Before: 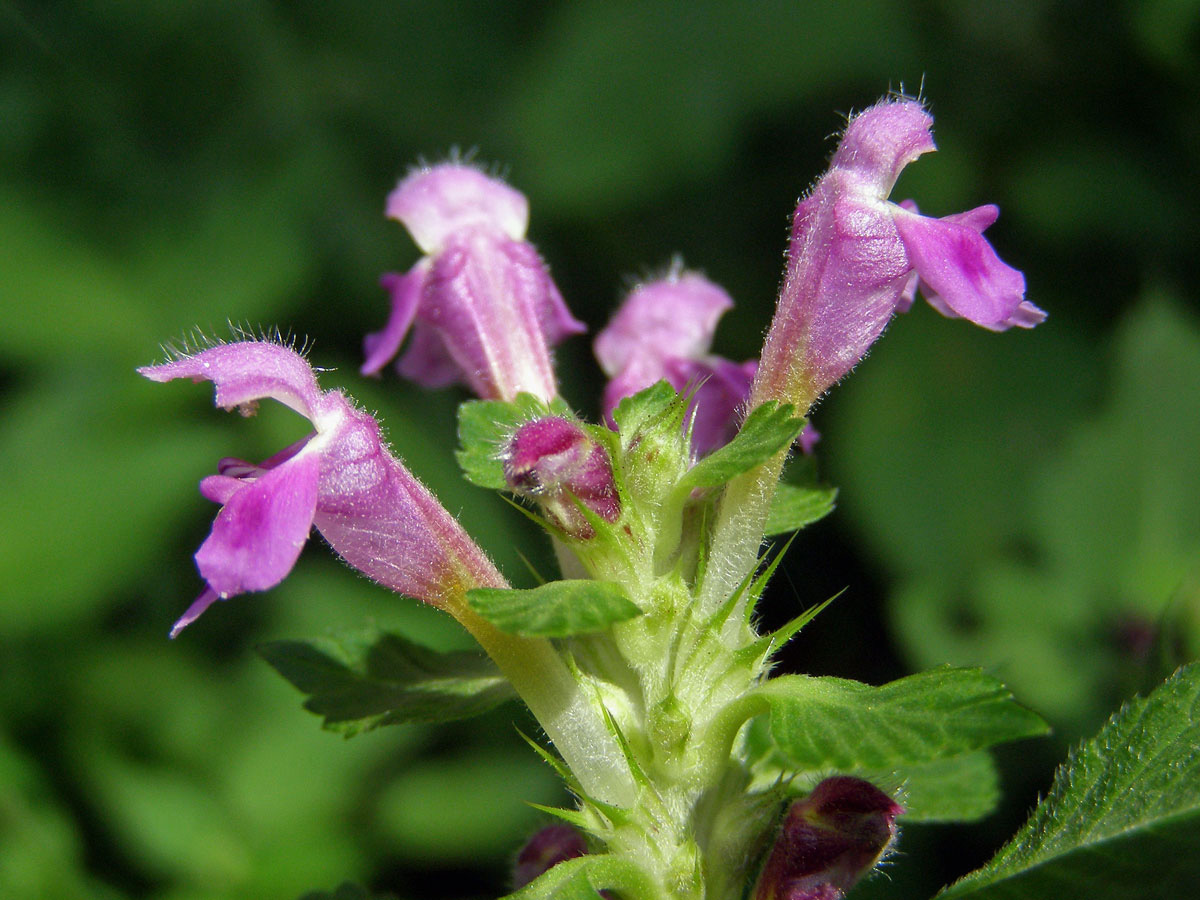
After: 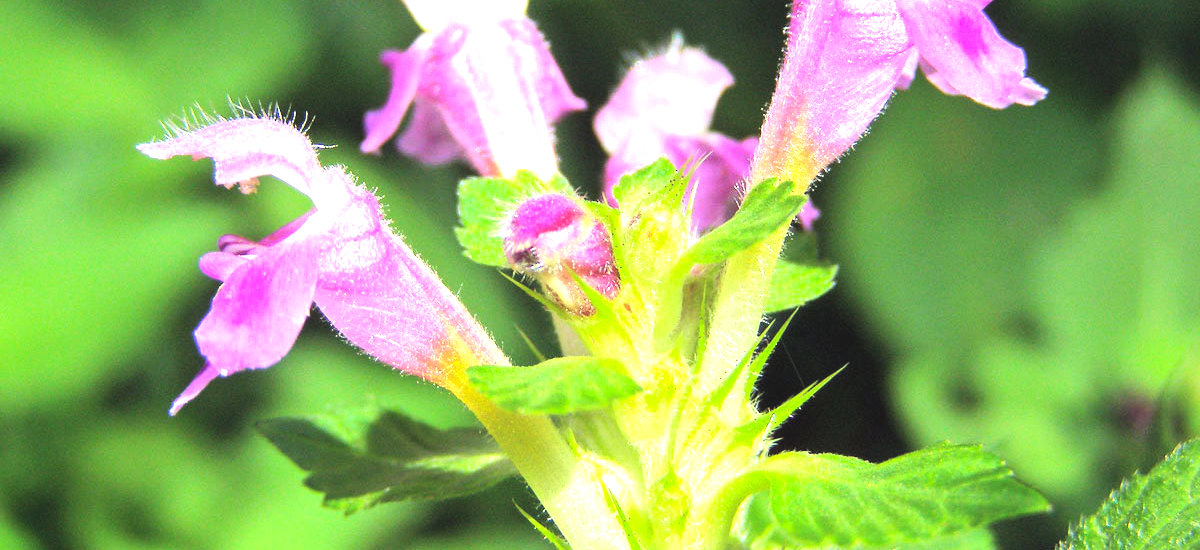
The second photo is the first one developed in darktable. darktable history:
crop and rotate: top 24.885%, bottom 13.965%
exposure: black level correction -0.002, exposure 1.112 EV, compensate highlight preservation false
contrast brightness saturation: contrast 0.103, brightness 0.295, saturation 0.149
tone equalizer: -8 EV -0.783 EV, -7 EV -0.718 EV, -6 EV -0.611 EV, -5 EV -0.366 EV, -3 EV 0.39 EV, -2 EV 0.6 EV, -1 EV 0.679 EV, +0 EV 0.78 EV, edges refinement/feathering 500, mask exposure compensation -1.57 EV, preserve details no
